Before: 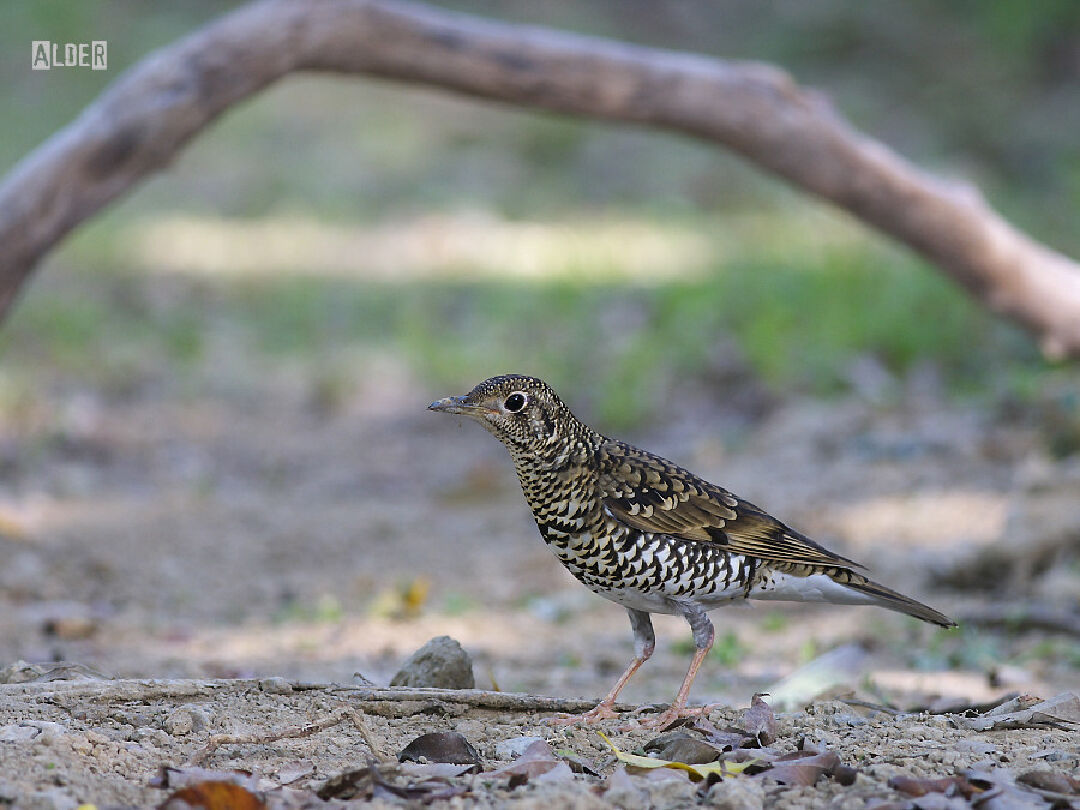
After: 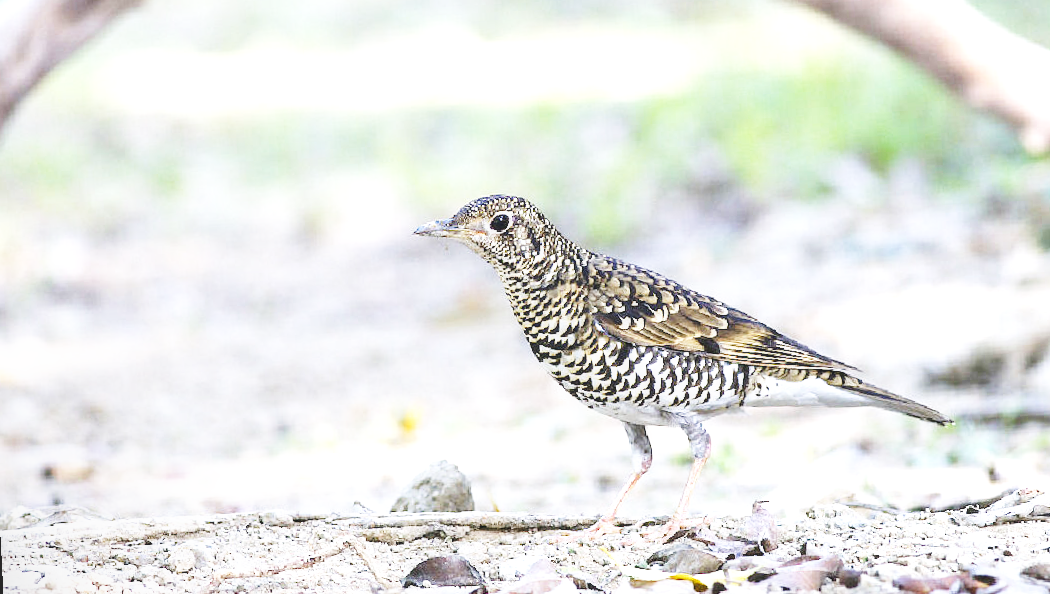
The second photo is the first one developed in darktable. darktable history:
local contrast: on, module defaults
crop and rotate: top 19.998%
rotate and perspective: rotation -3°, crop left 0.031, crop right 0.968, crop top 0.07, crop bottom 0.93
exposure: black level correction -0.005, exposure 1 EV, compensate highlight preservation false
base curve: curves: ch0 [(0, 0.003) (0.001, 0.002) (0.006, 0.004) (0.02, 0.022) (0.048, 0.086) (0.094, 0.234) (0.162, 0.431) (0.258, 0.629) (0.385, 0.8) (0.548, 0.918) (0.751, 0.988) (1, 1)], preserve colors none
